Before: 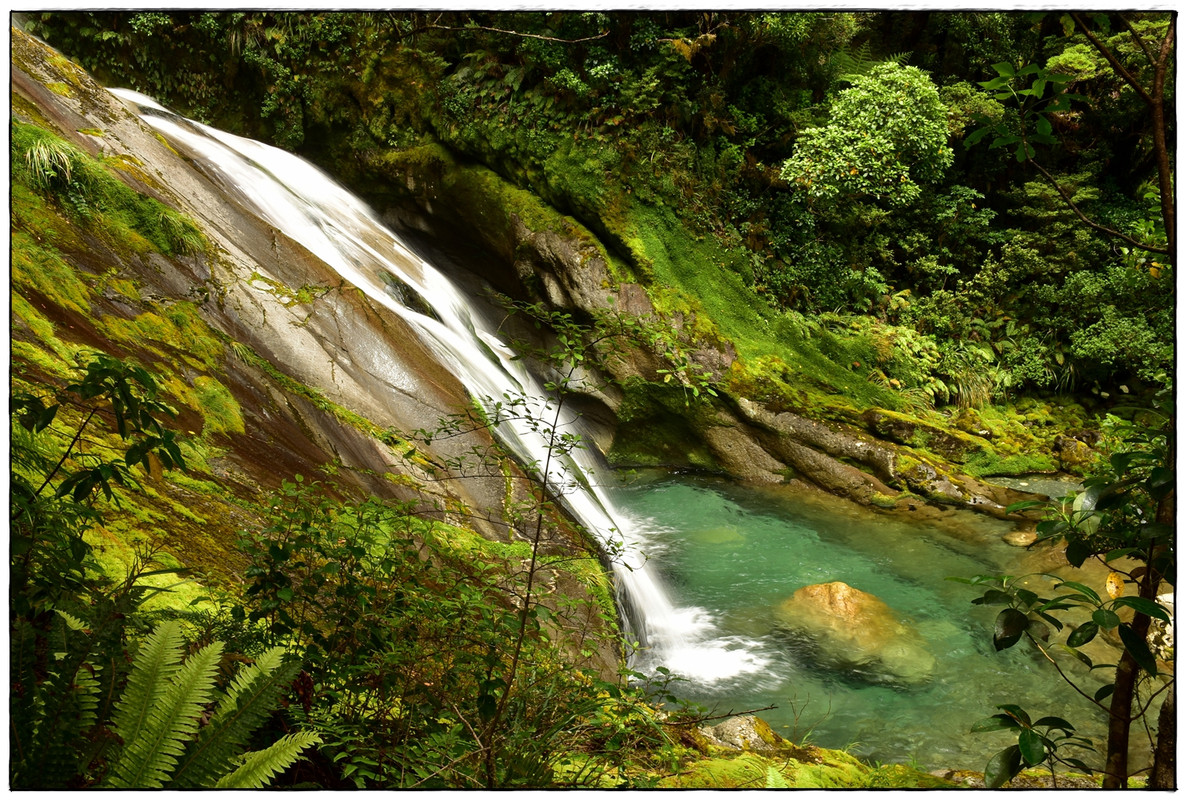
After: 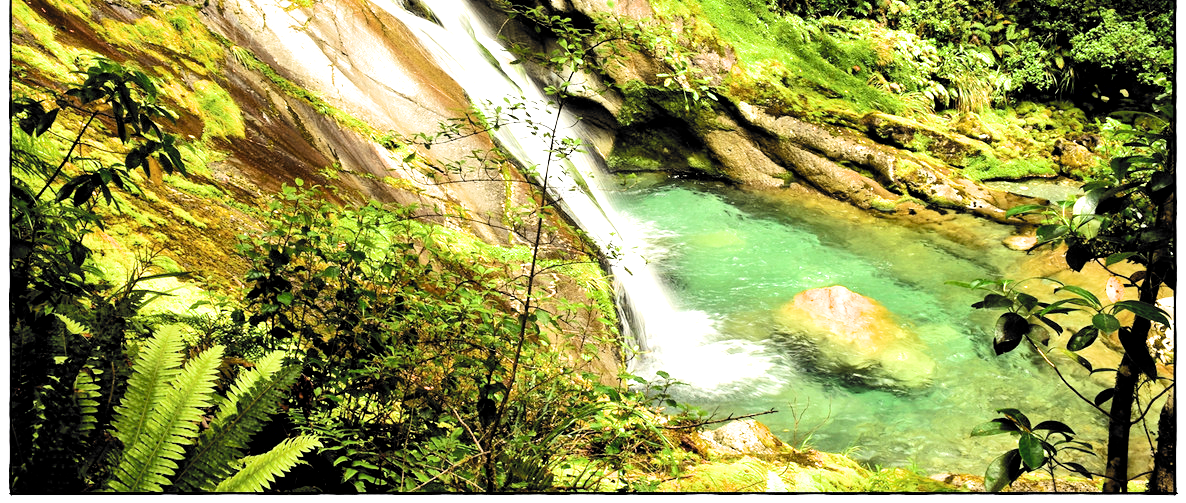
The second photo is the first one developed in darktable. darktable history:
filmic rgb: black relative exposure -5.13 EV, white relative exposure 3.97 EV, hardness 2.9, contrast 1.408, highlights saturation mix -29.93%, color science v6 (2022)
local contrast: mode bilateral grid, contrast 19, coarseness 49, detail 132%, midtone range 0.2
exposure: black level correction 0.001, exposure 1.798 EV, compensate exposure bias true, compensate highlight preservation false
crop and rotate: top 37.023%
